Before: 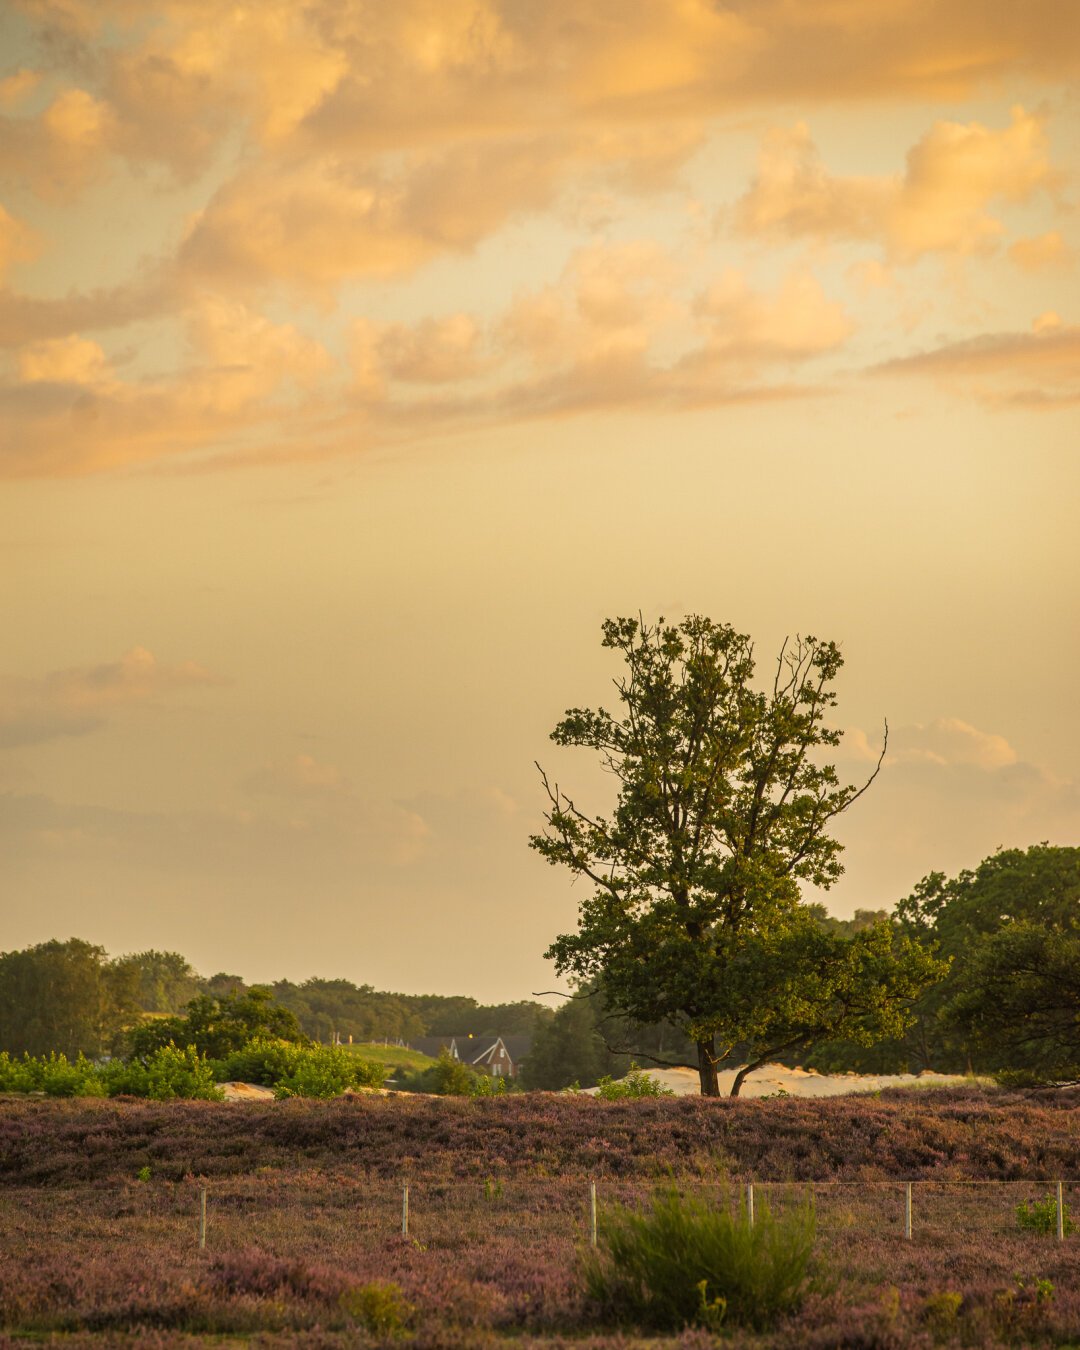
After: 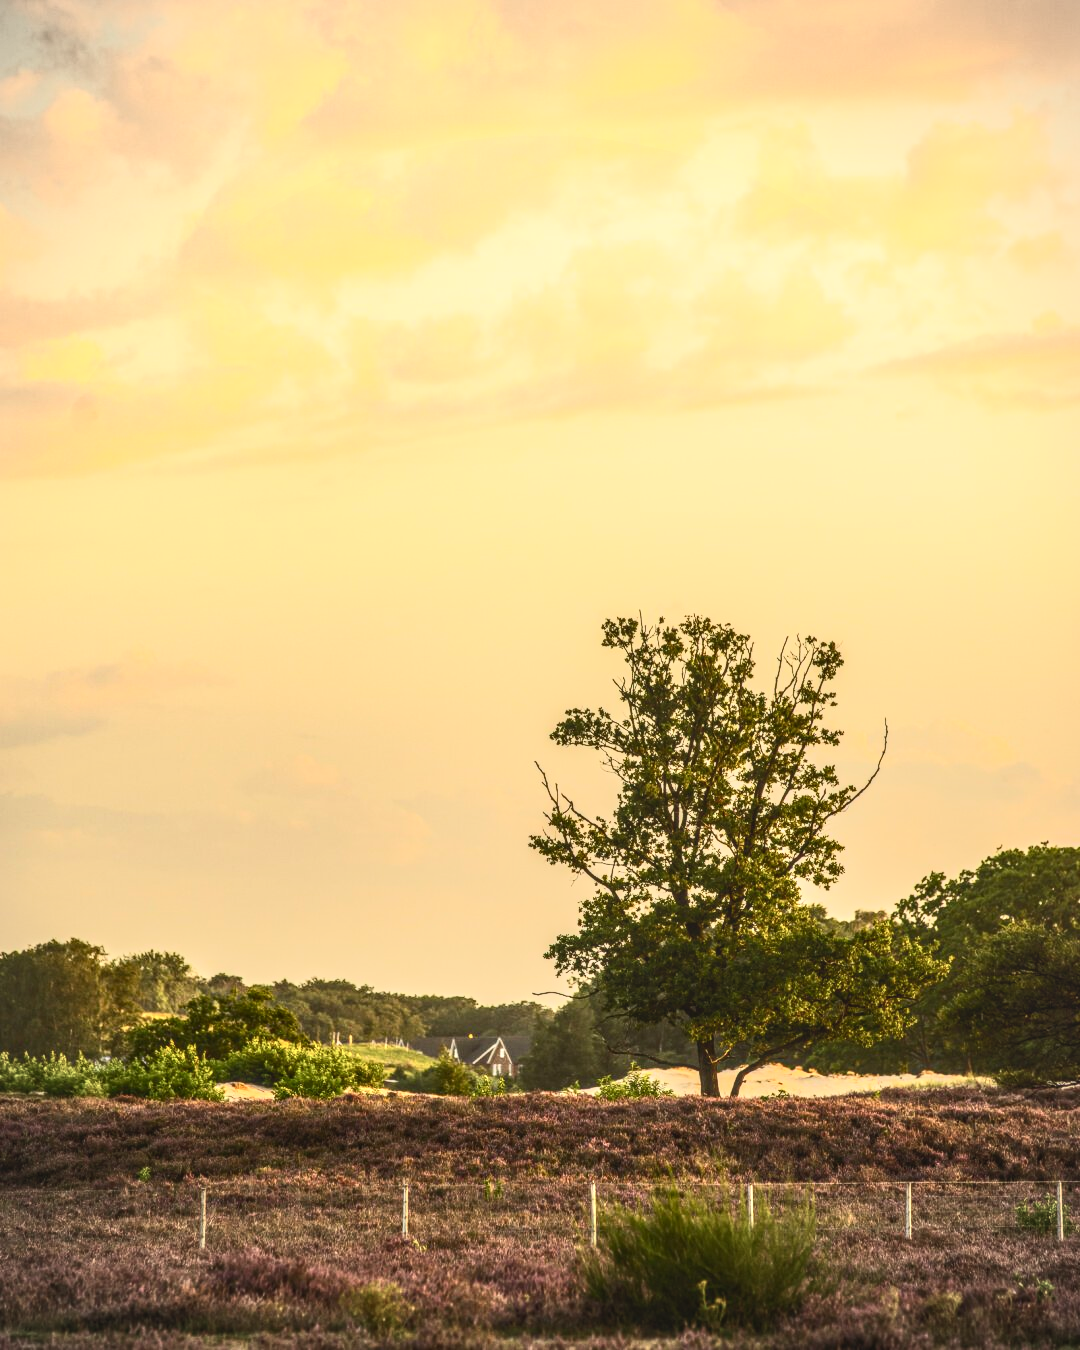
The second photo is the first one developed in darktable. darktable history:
vignetting: brightness -0.165, unbound false
local contrast: highlights 1%, shadows 2%, detail 134%
contrast brightness saturation: contrast 0.619, brightness 0.343, saturation 0.149
